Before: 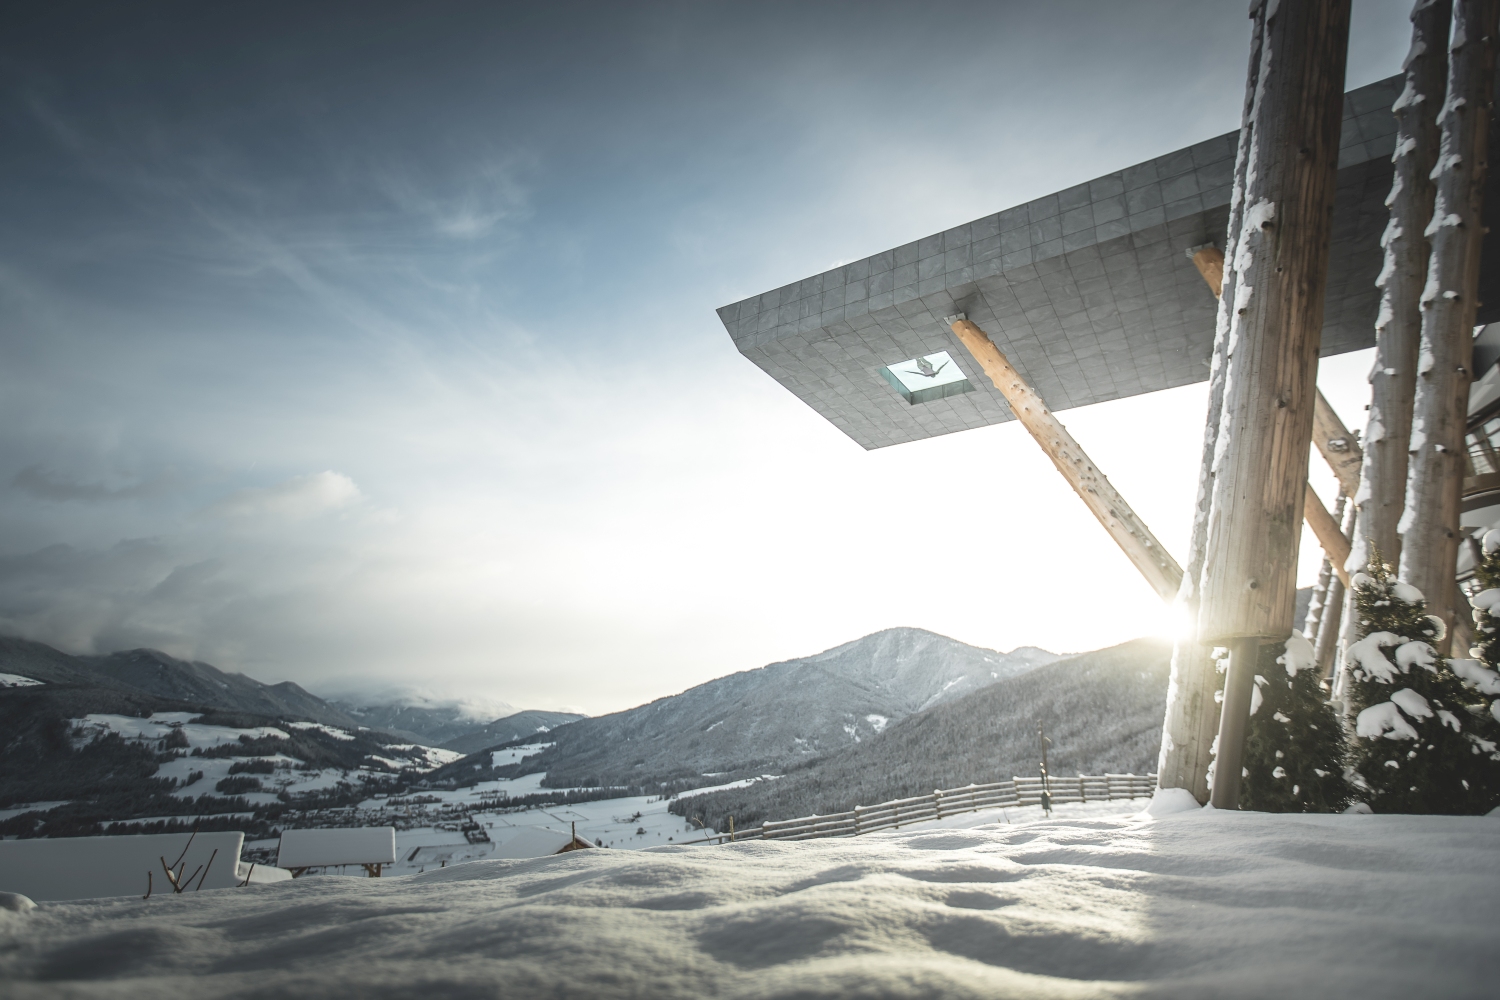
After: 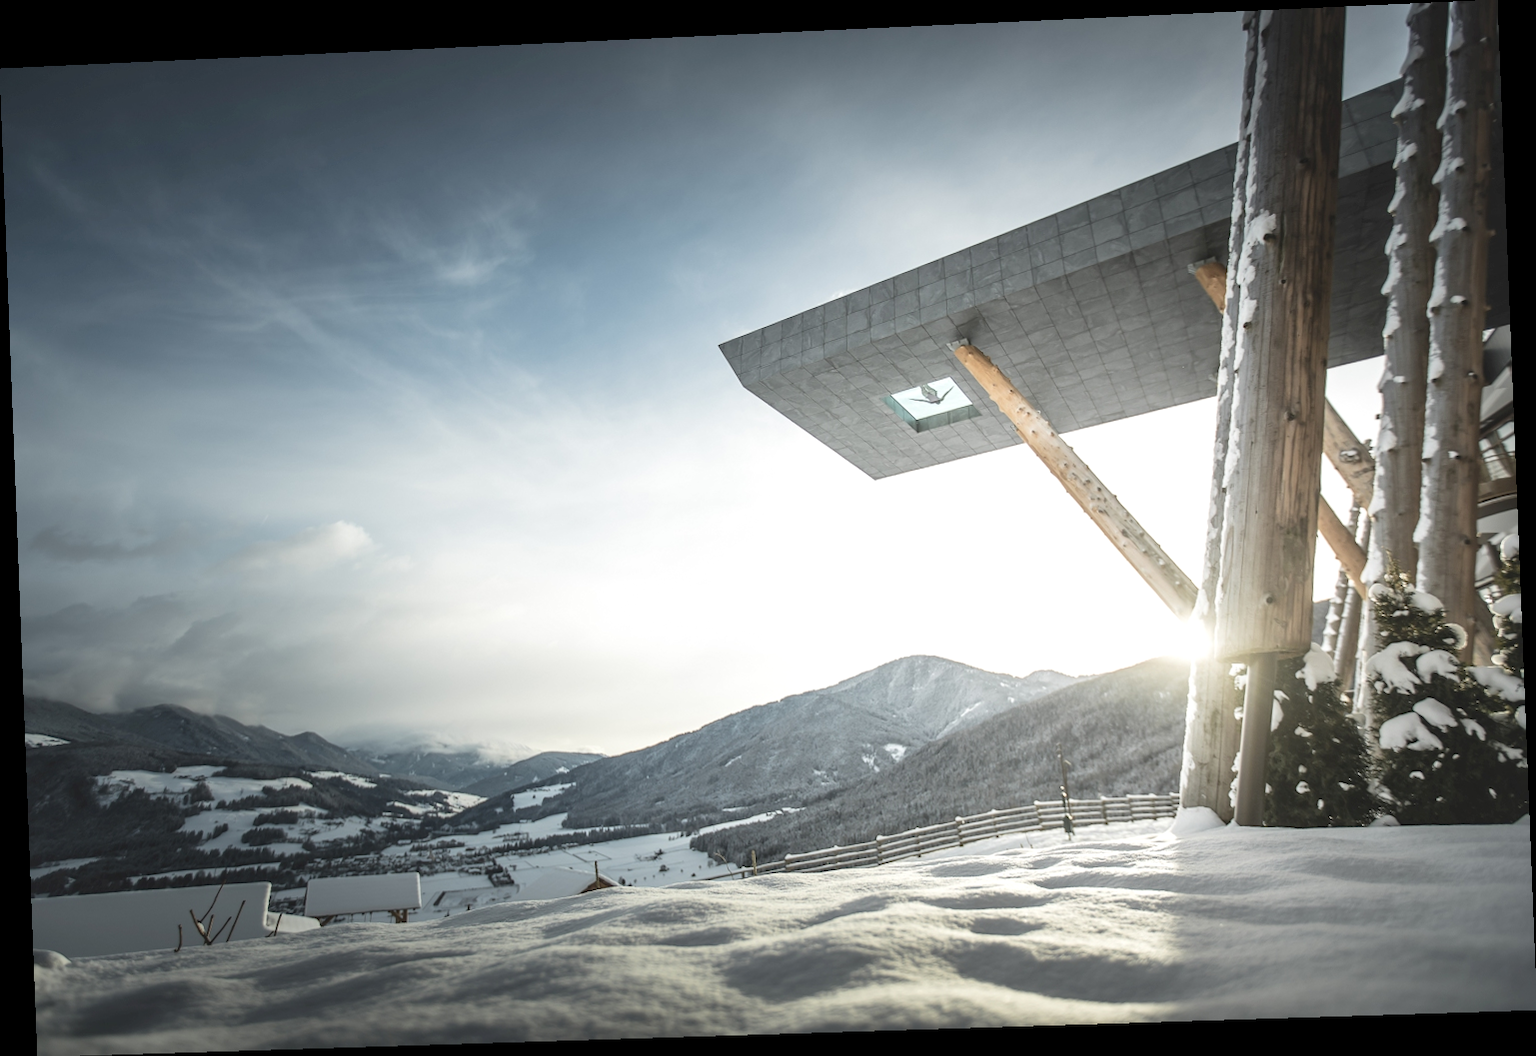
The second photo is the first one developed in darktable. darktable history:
local contrast: mode bilateral grid, contrast 20, coarseness 50, detail 120%, midtone range 0.2
rotate and perspective: rotation -2.22°, lens shift (horizontal) -0.022, automatic cropping off
